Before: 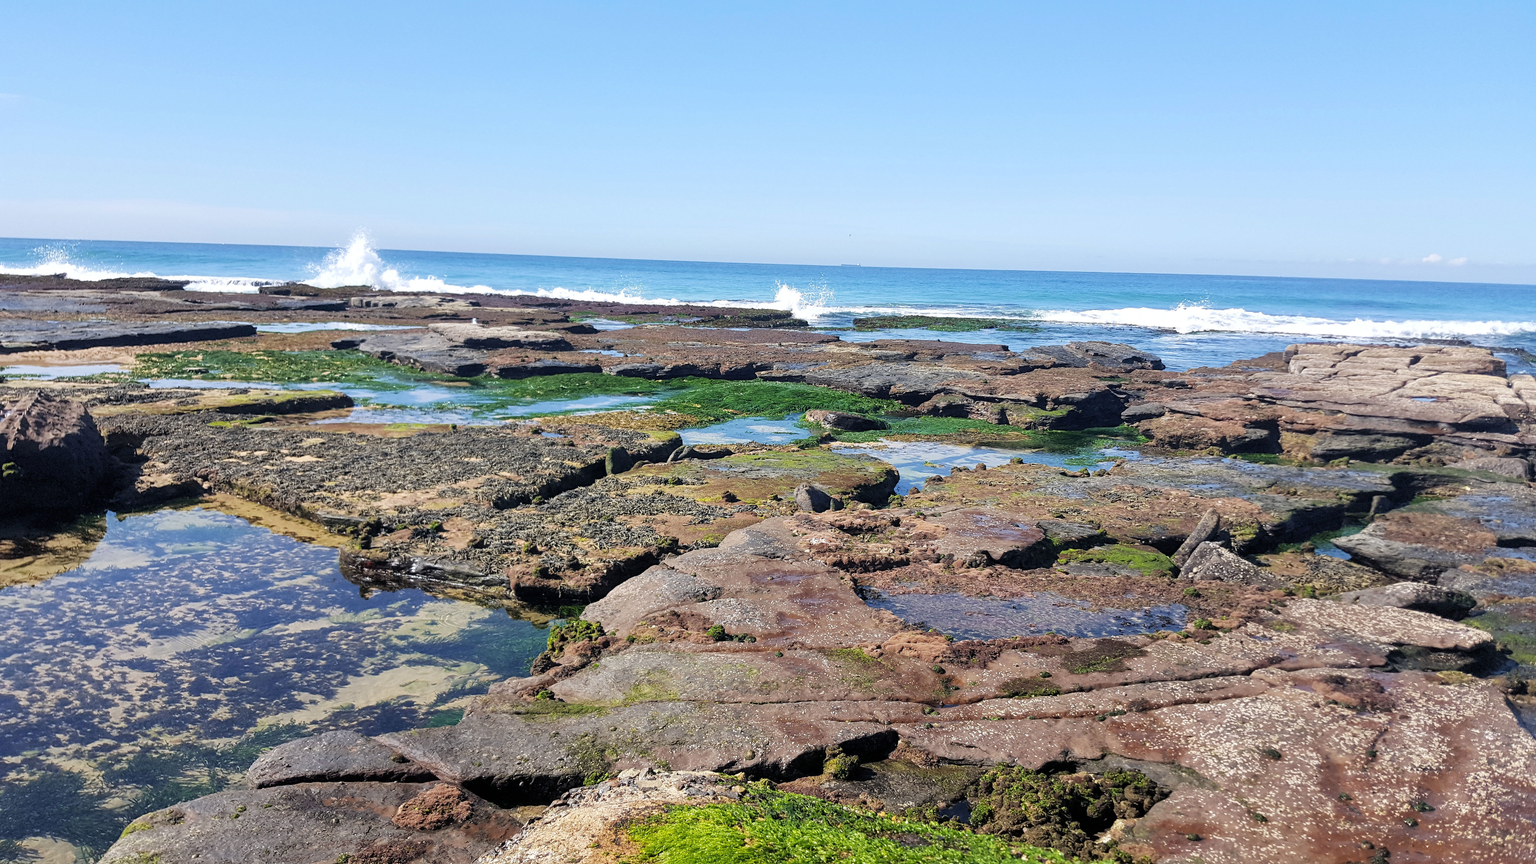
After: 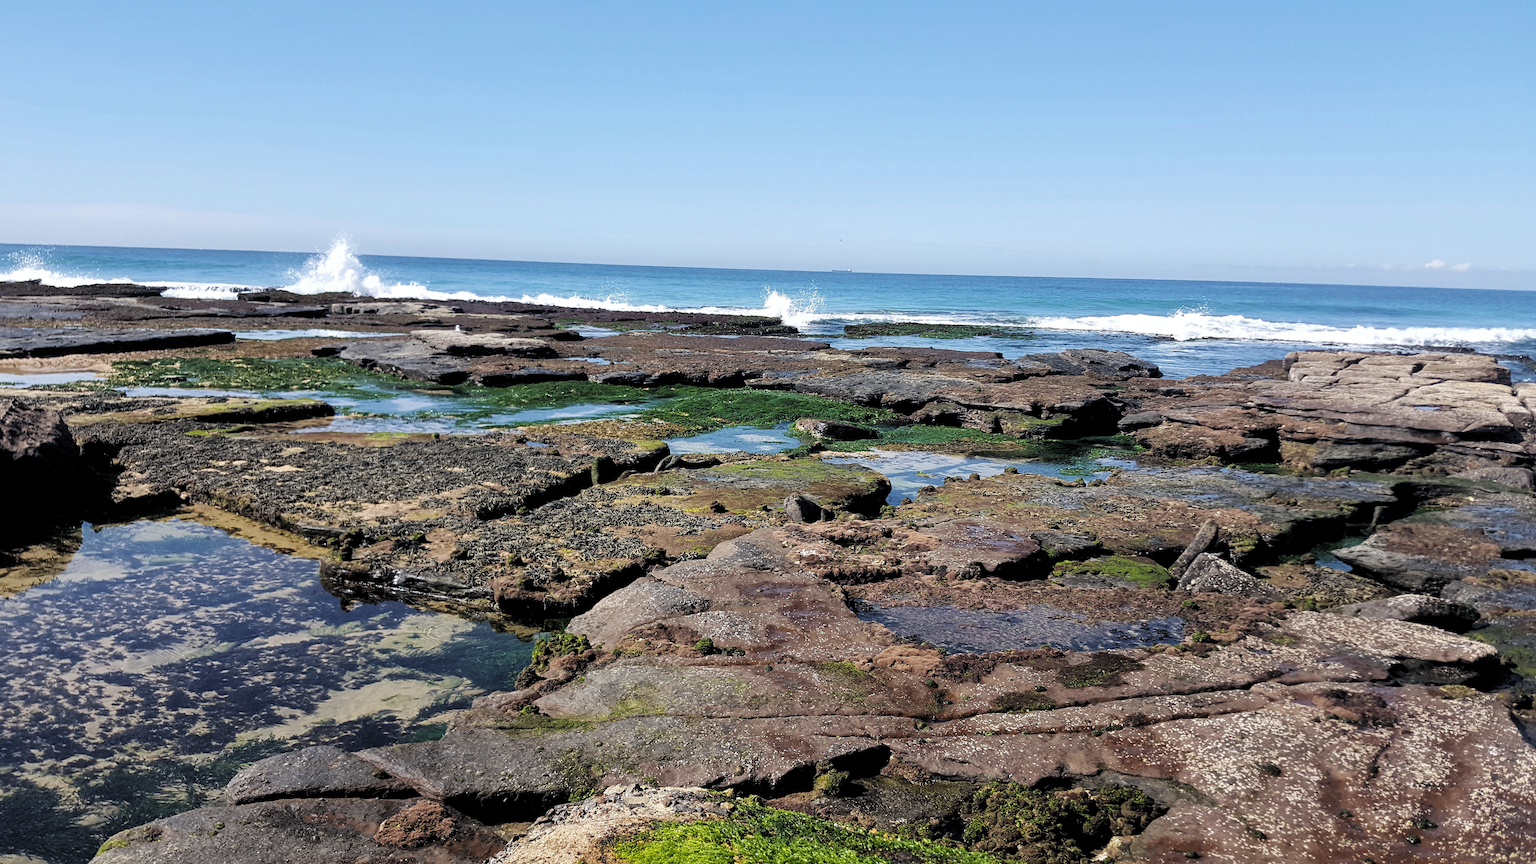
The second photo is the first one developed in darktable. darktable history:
crop: left 1.719%, right 0.285%, bottom 1.962%
tone equalizer: on, module defaults
levels: levels [0.116, 0.574, 1]
